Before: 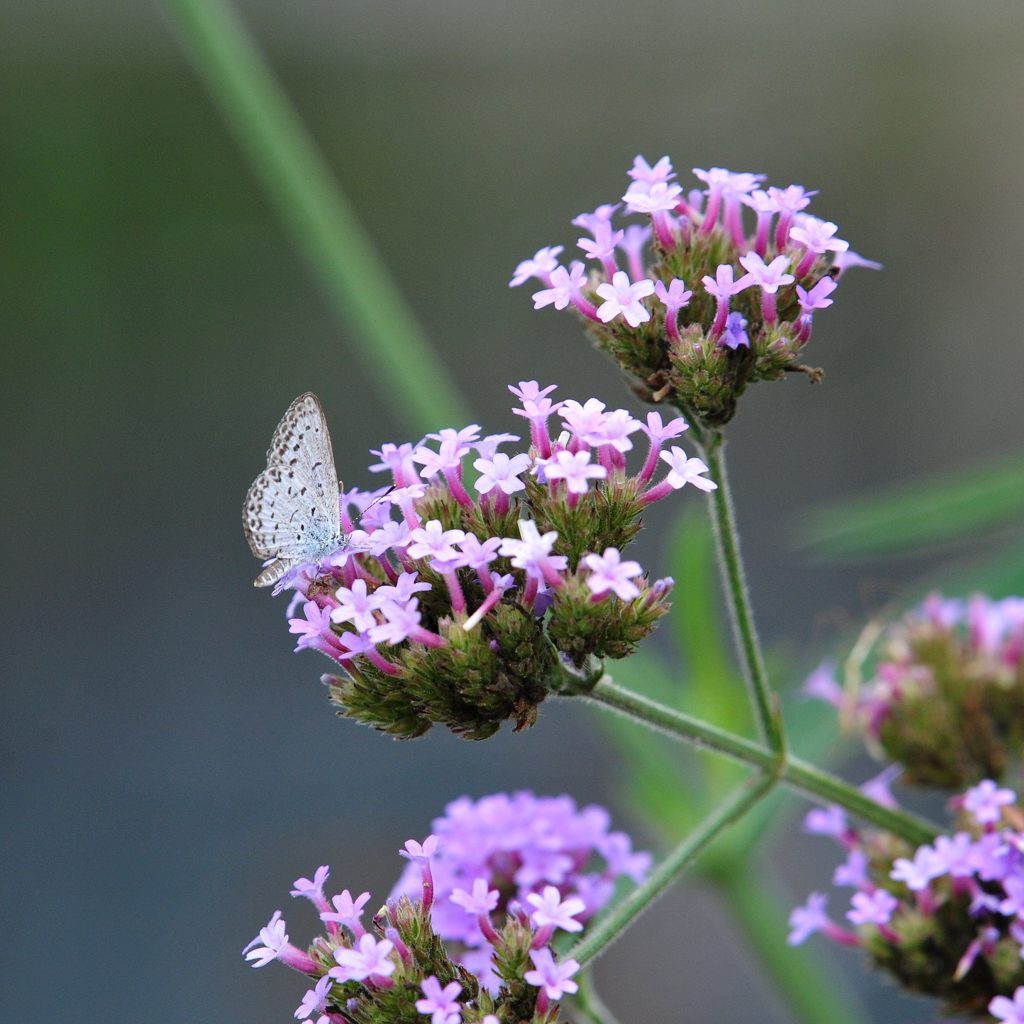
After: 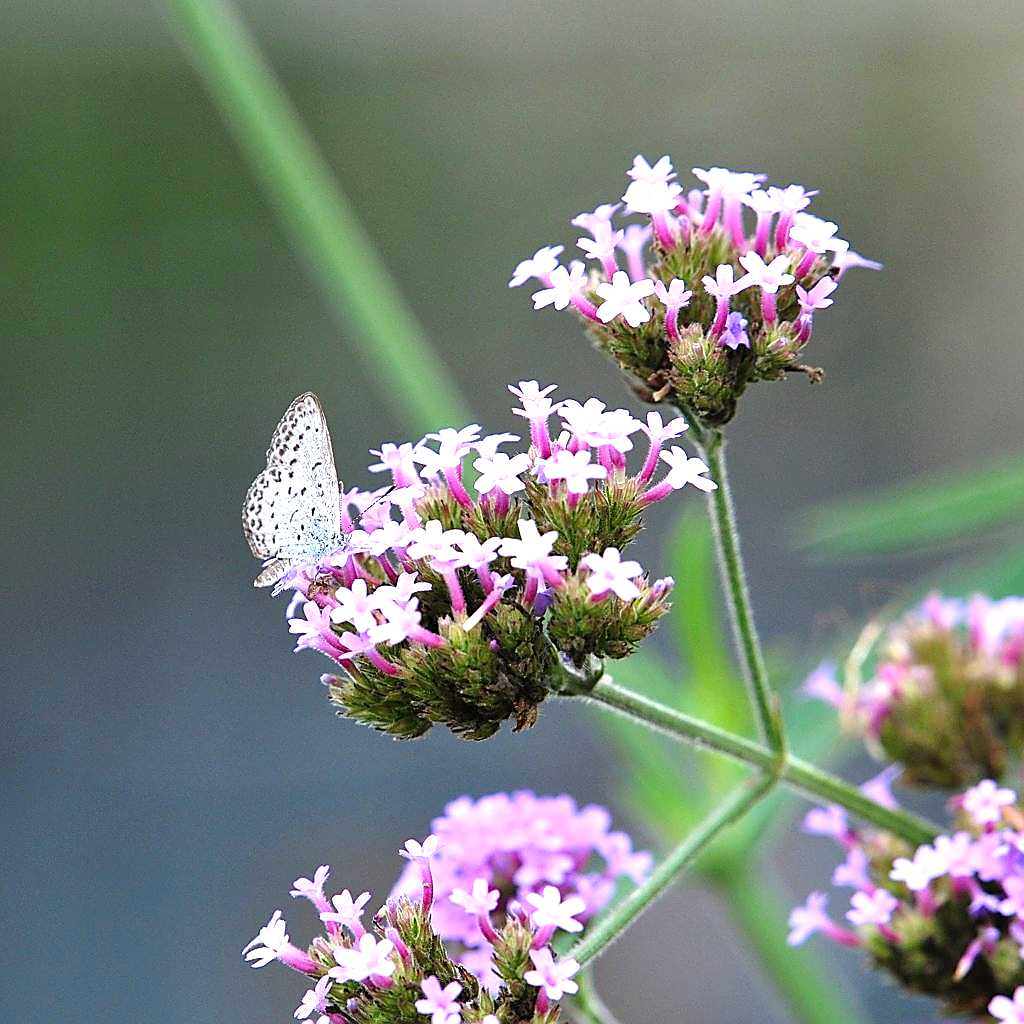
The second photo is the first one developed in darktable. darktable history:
sharpen: radius 1.417, amount 1.251, threshold 0.814
levels: levels [0, 0.394, 0.787]
